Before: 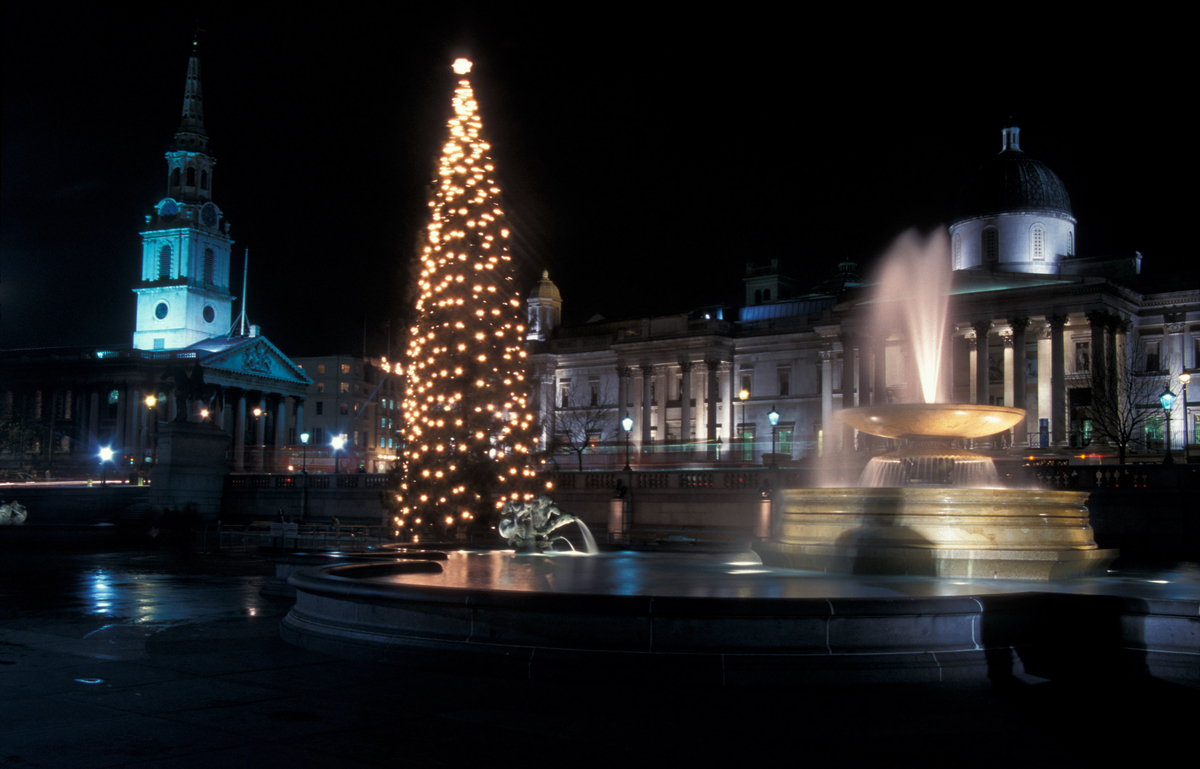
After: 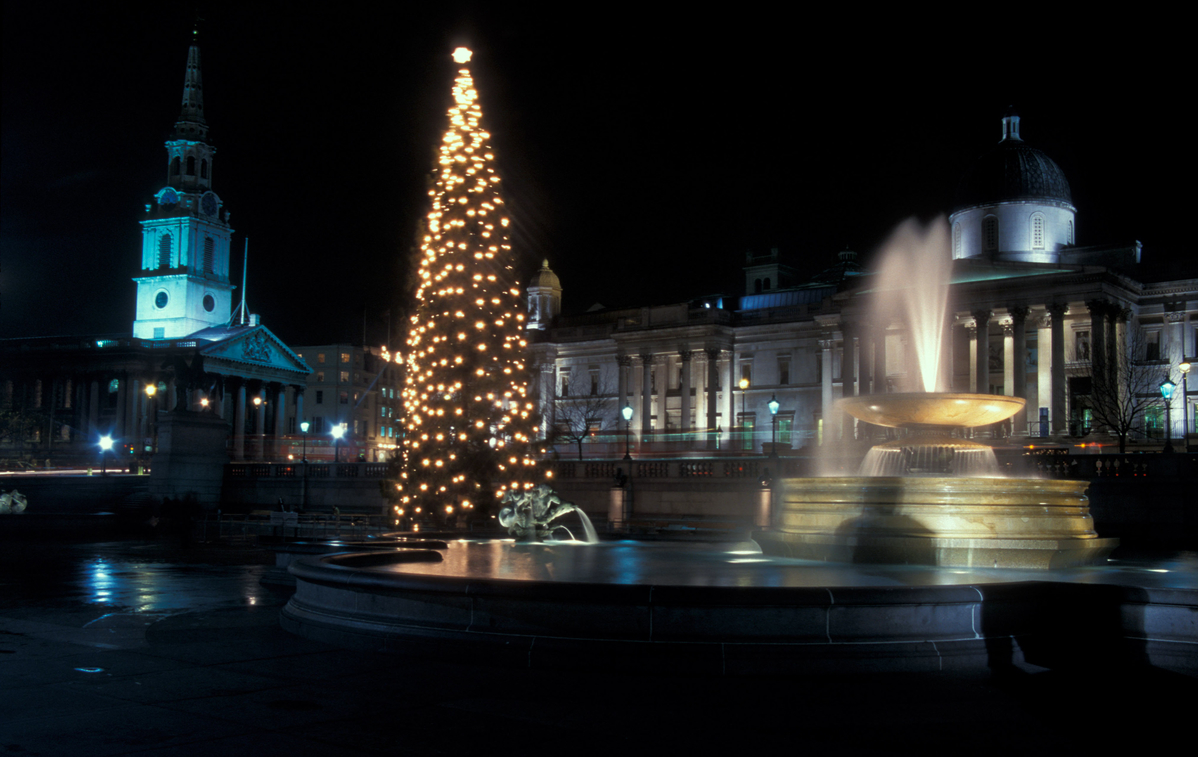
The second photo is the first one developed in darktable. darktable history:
color correction: highlights a* -7.91, highlights b* 3.13
crop: top 1.442%, right 0.114%
